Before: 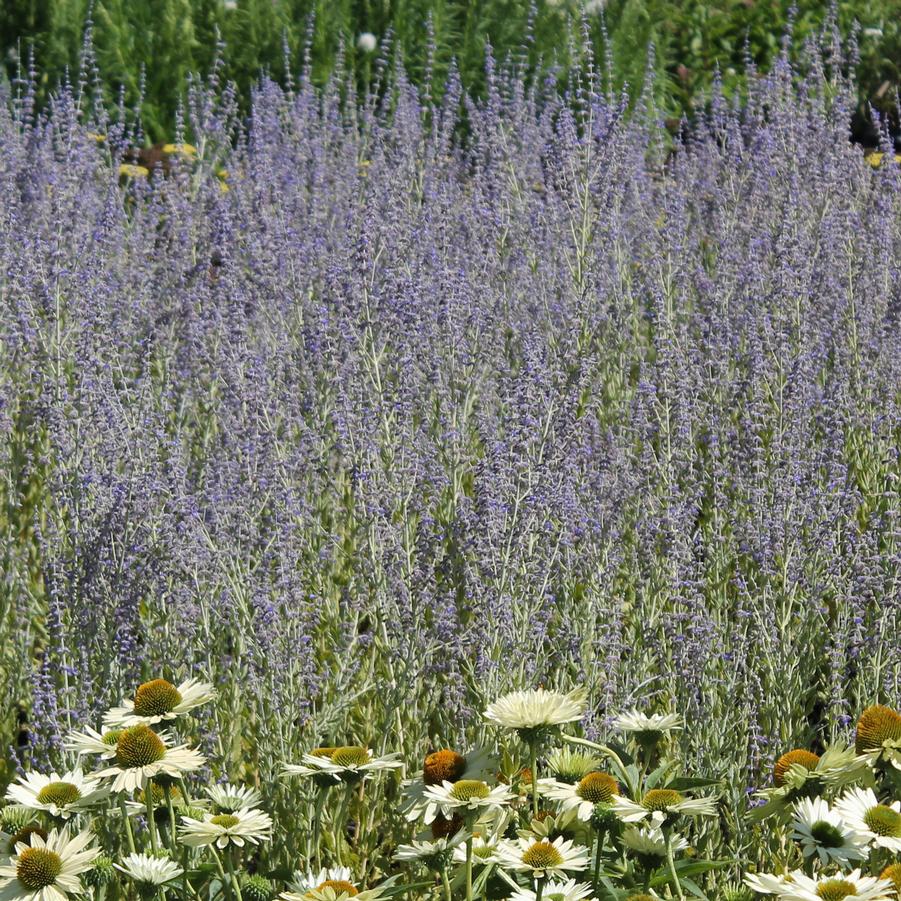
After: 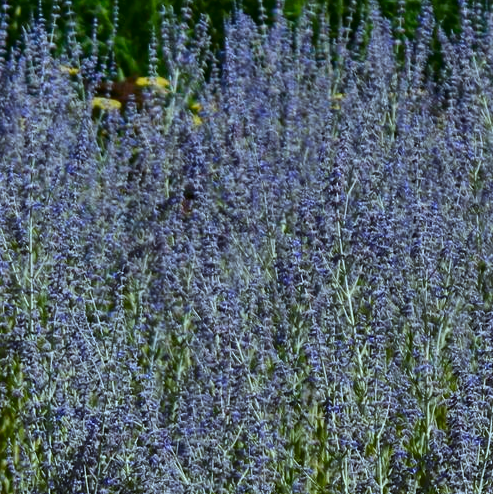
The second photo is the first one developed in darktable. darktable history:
shadows and highlights: shadows 37.27, highlights -28.18, soften with gaussian
contrast brightness saturation: contrast 0.13, brightness -0.24, saturation 0.14
exposure: black level correction 0.001, compensate highlight preservation false
color correction: highlights a* -9.35, highlights b* -23.15
color calibration: output colorfulness [0, 0.315, 0, 0], x 0.341, y 0.355, temperature 5166 K
crop and rotate: left 3.047%, top 7.509%, right 42.236%, bottom 37.598%
